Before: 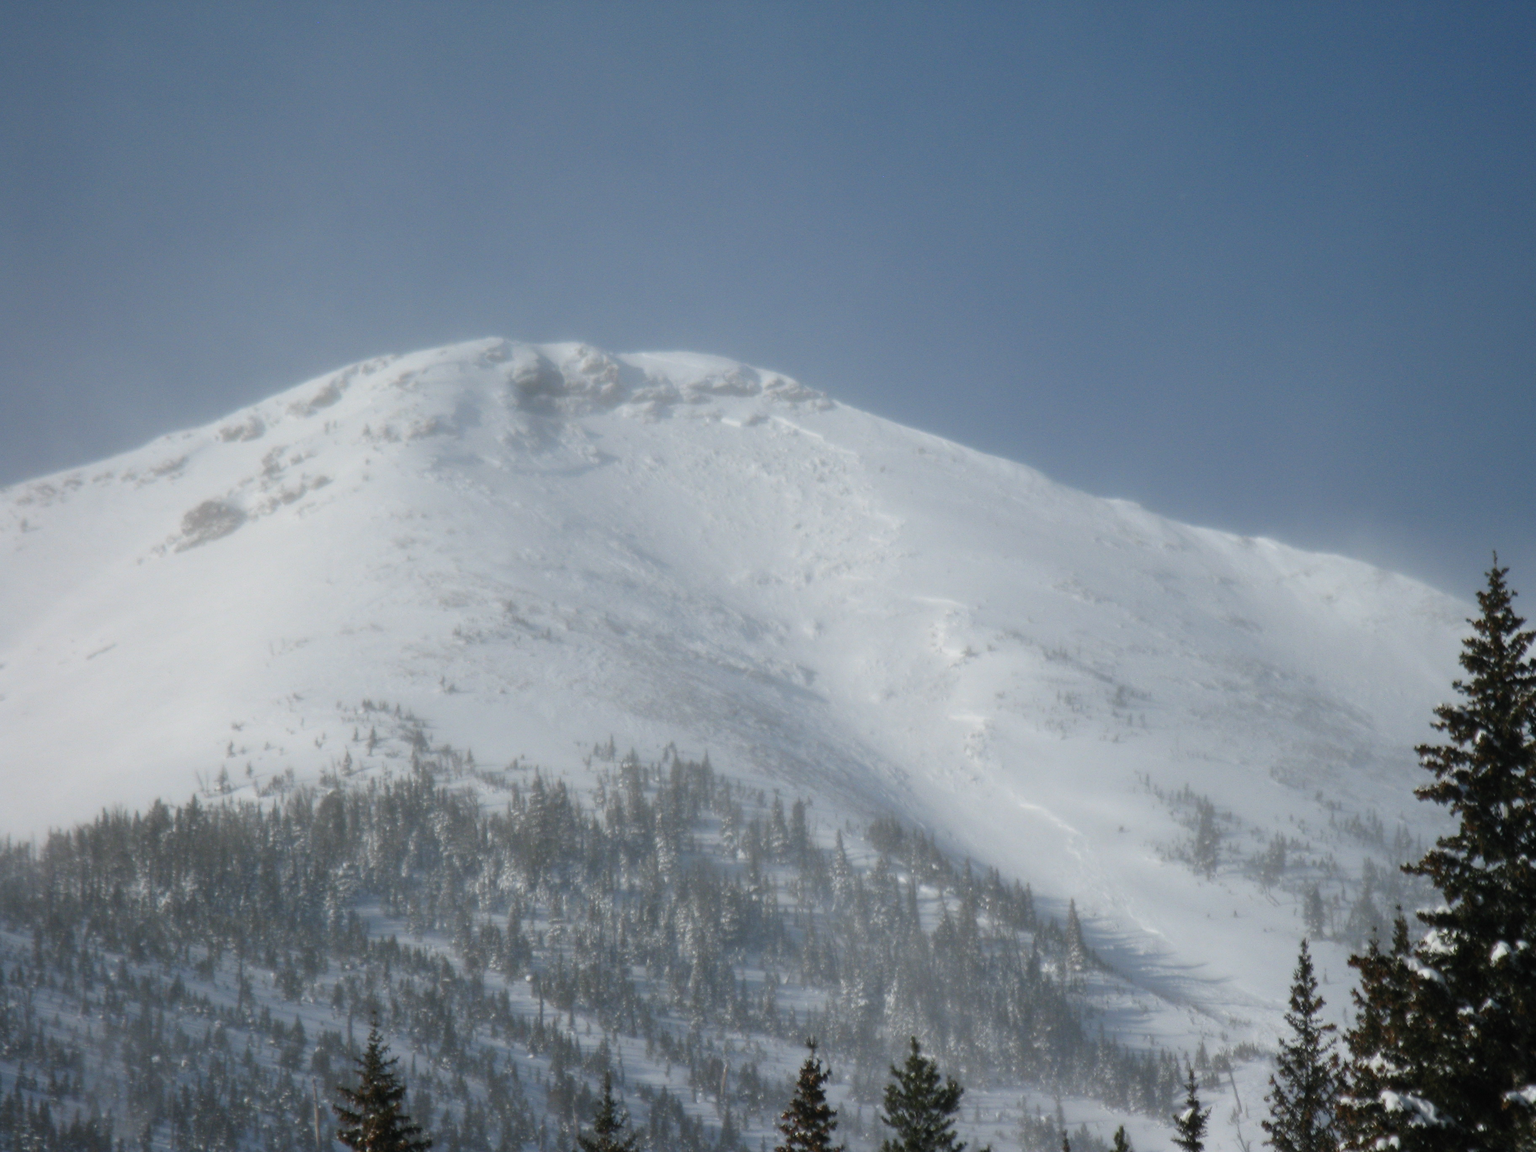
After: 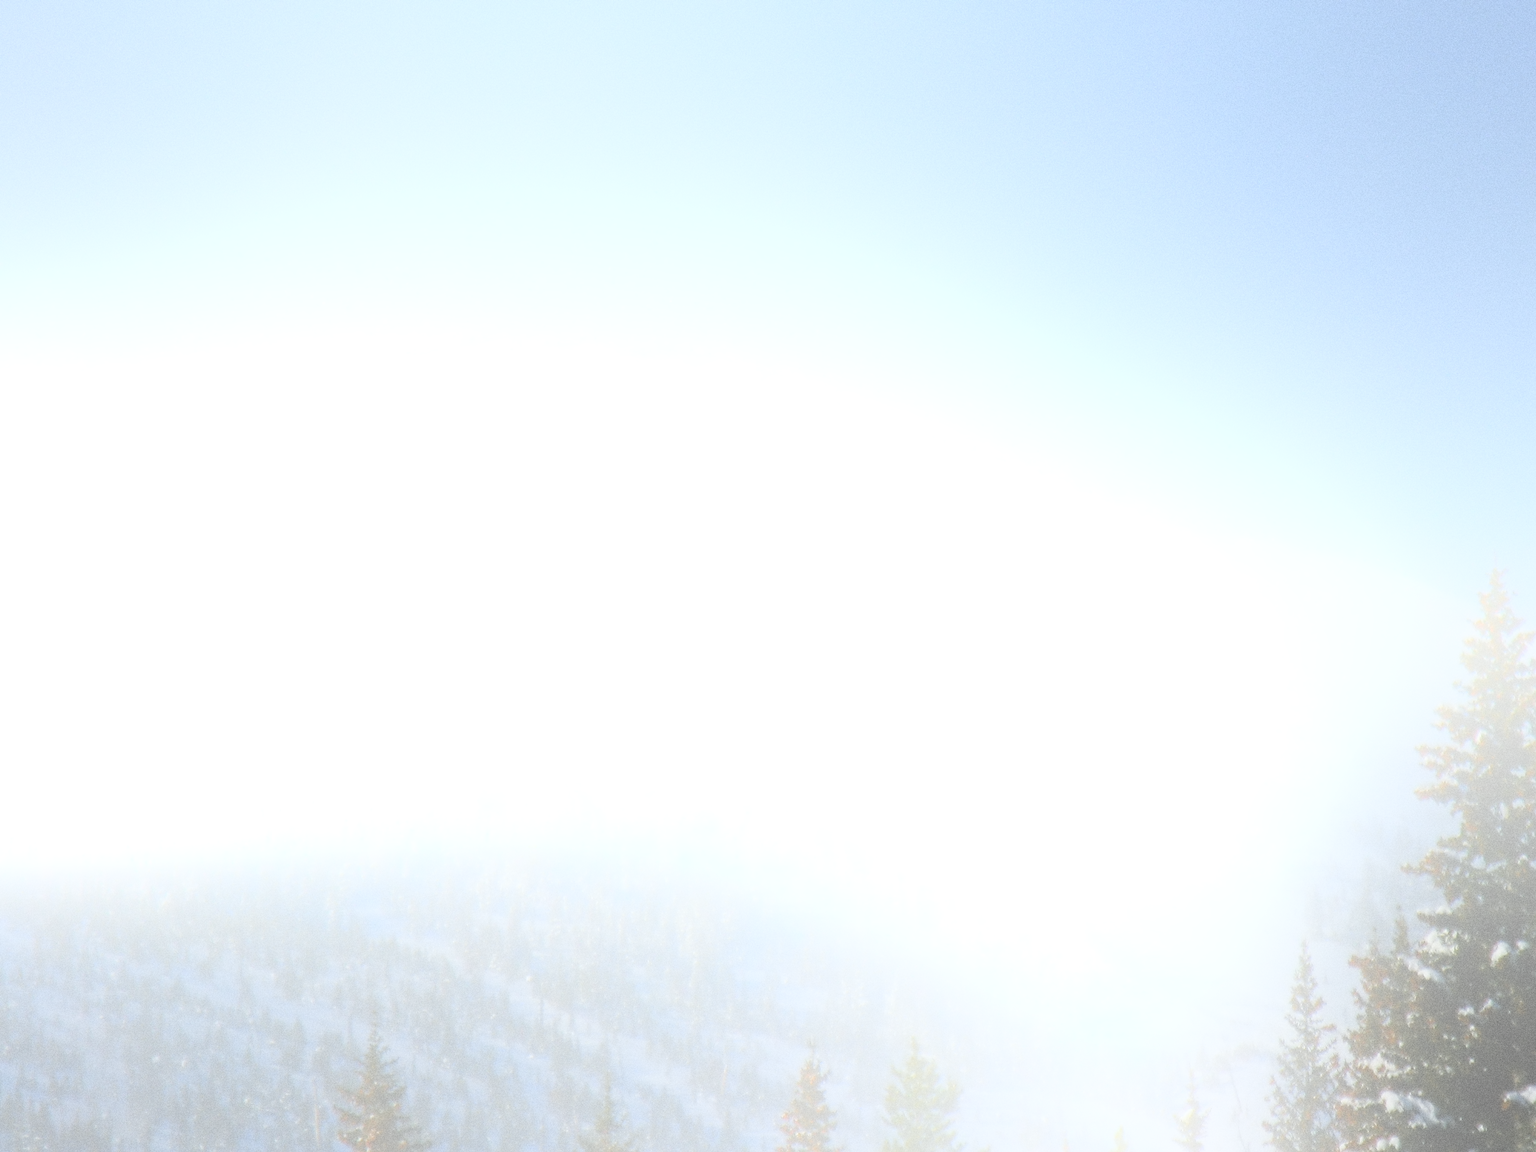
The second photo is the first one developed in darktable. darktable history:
contrast brightness saturation: saturation -0.05
bloom: size 85%, threshold 5%, strength 85%
local contrast: highlights 100%, shadows 100%, detail 120%, midtone range 0.2
contrast equalizer: octaves 7, y [[0.5 ×6], [0.5 ×6], [0.5 ×6], [0, 0.033, 0.067, 0.1, 0.133, 0.167], [0, 0.05, 0.1, 0.15, 0.2, 0.25]]
grain: coarseness 0.09 ISO, strength 40%
sharpen: radius 1.4, amount 1.25, threshold 0.7
